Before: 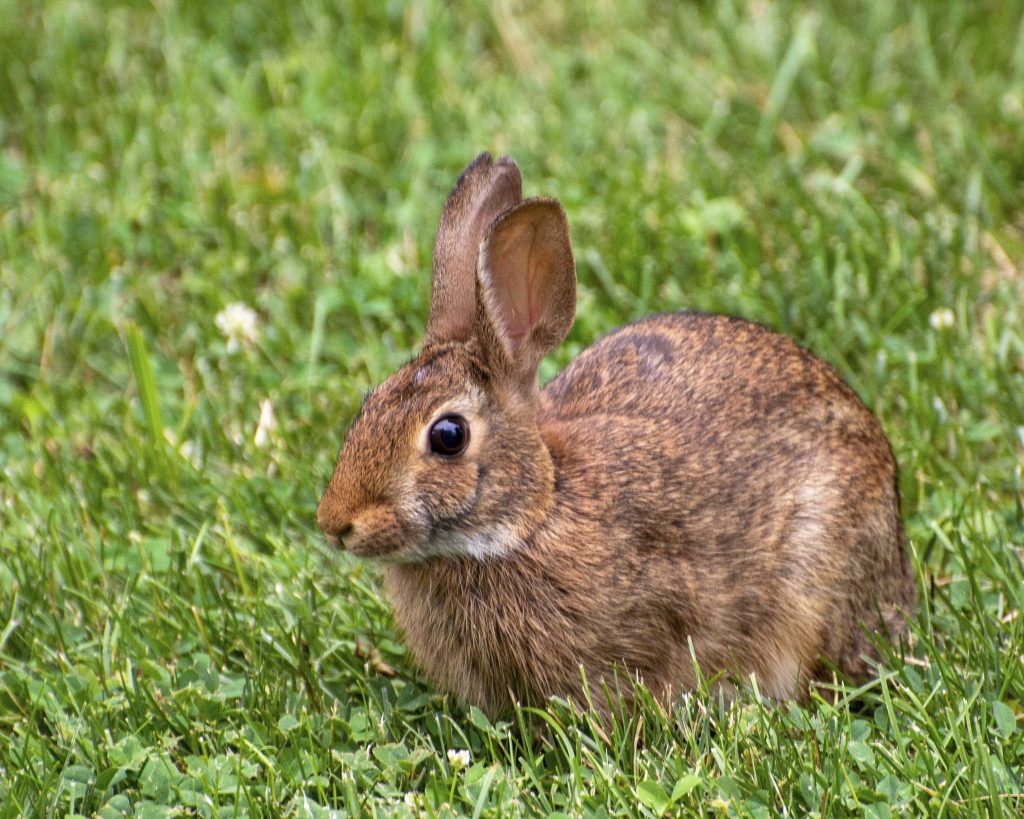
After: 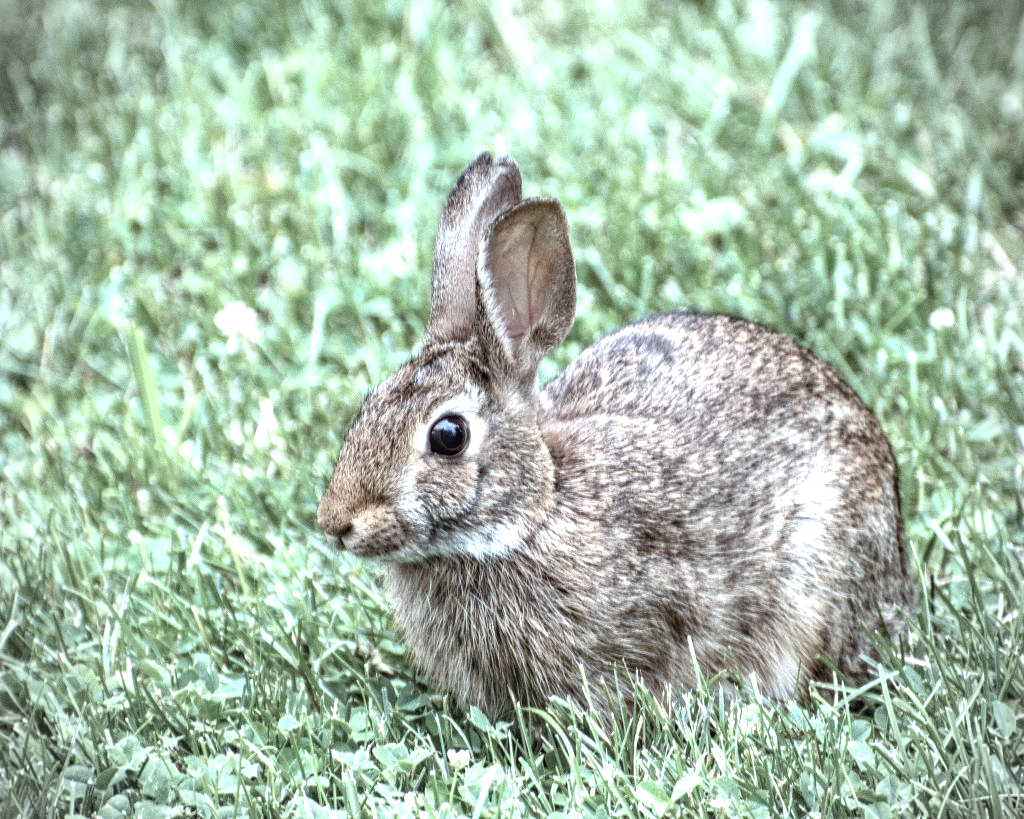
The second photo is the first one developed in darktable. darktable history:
haze removal: compatibility mode true, adaptive false
color correction: highlights a* -12.84, highlights b* -17.77, saturation 0.708
contrast brightness saturation: contrast 0.101, saturation -0.364
exposure: black level correction 0, exposure 1.105 EV, compensate highlight preservation false
local contrast: on, module defaults
vignetting: on, module defaults
